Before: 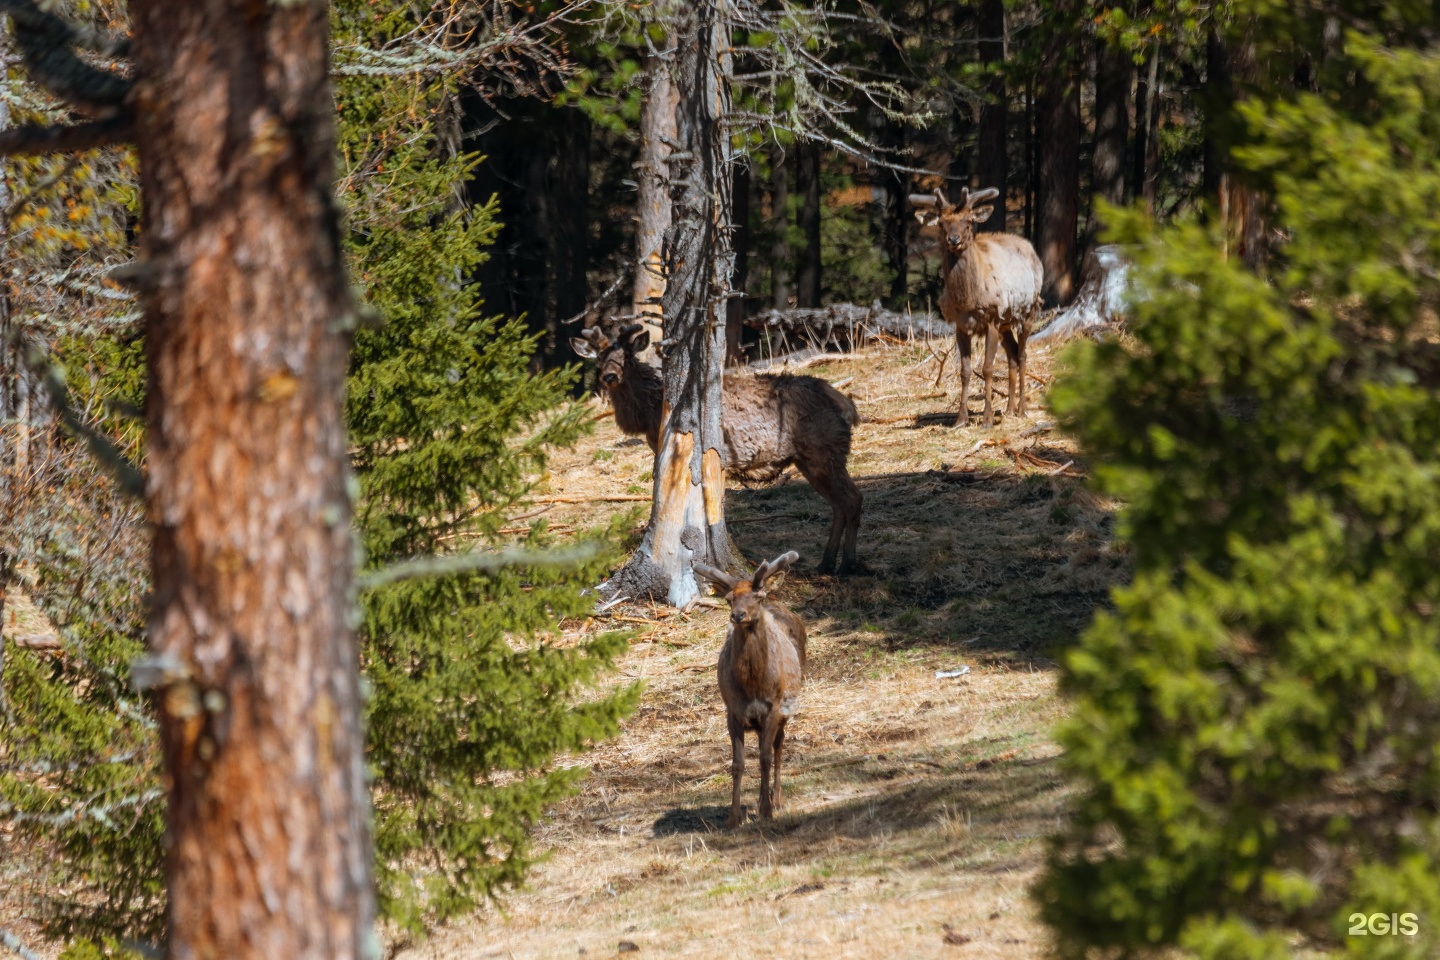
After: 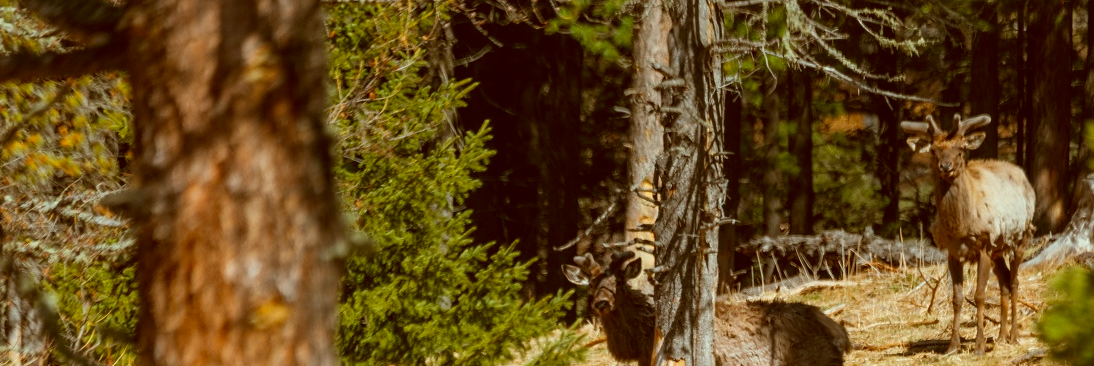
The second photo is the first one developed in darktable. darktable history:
crop: left 0.558%, top 7.626%, right 23.453%, bottom 54.192%
color correction: highlights a* -6.26, highlights b* 9.34, shadows a* 10.31, shadows b* 23.24
